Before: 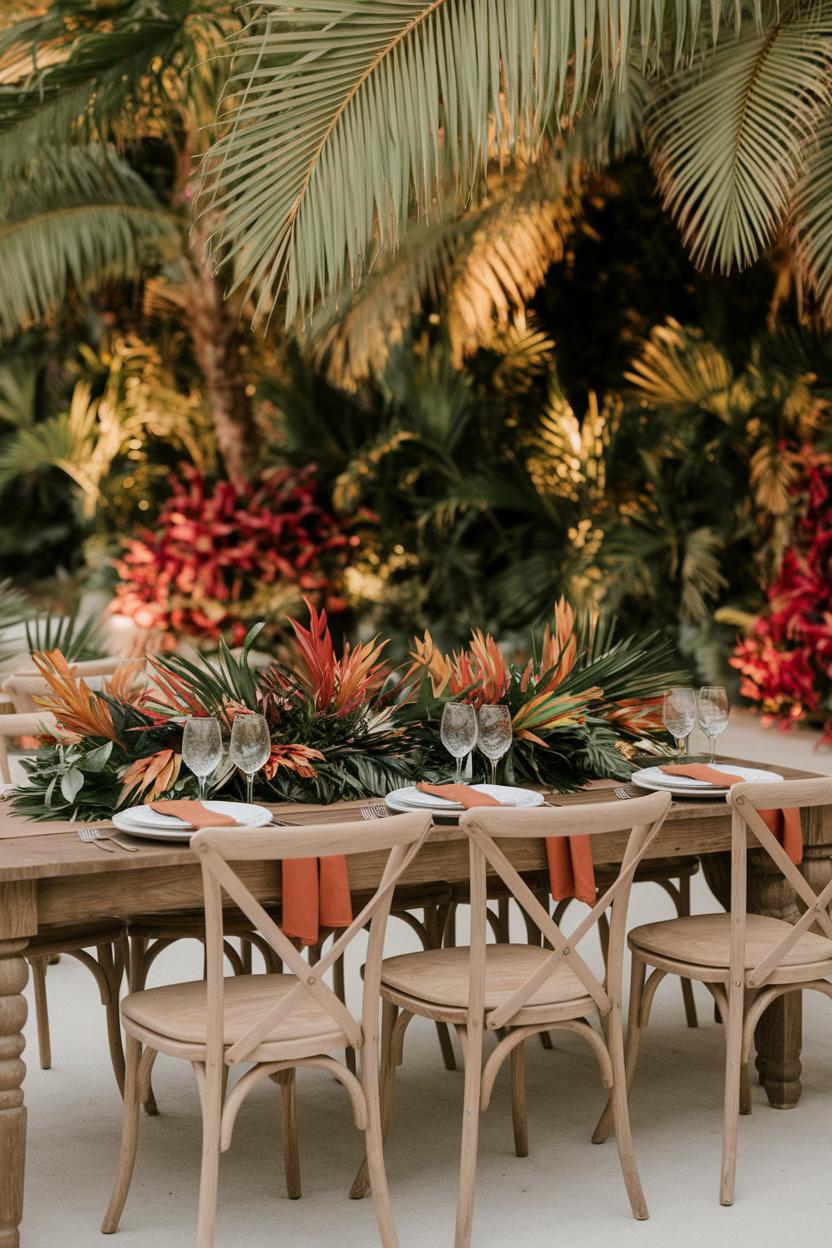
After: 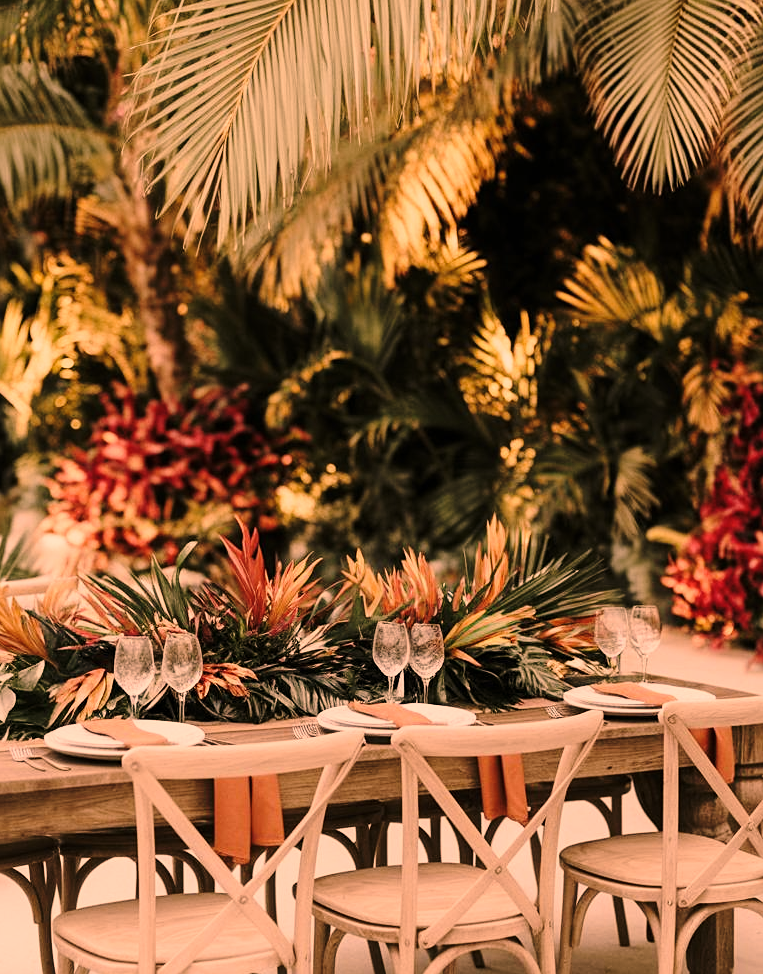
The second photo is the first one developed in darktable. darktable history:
base curve: curves: ch0 [(0, 0) (0.028, 0.03) (0.121, 0.232) (0.46, 0.748) (0.859, 0.968) (1, 1)], preserve colors none
crop: left 8.181%, top 6.544%, bottom 15.357%
sharpen: amount 0.204
exposure: exposure -0.183 EV, compensate highlight preservation false
color correction: highlights a* 39.27, highlights b* 39.81, saturation 0.692
